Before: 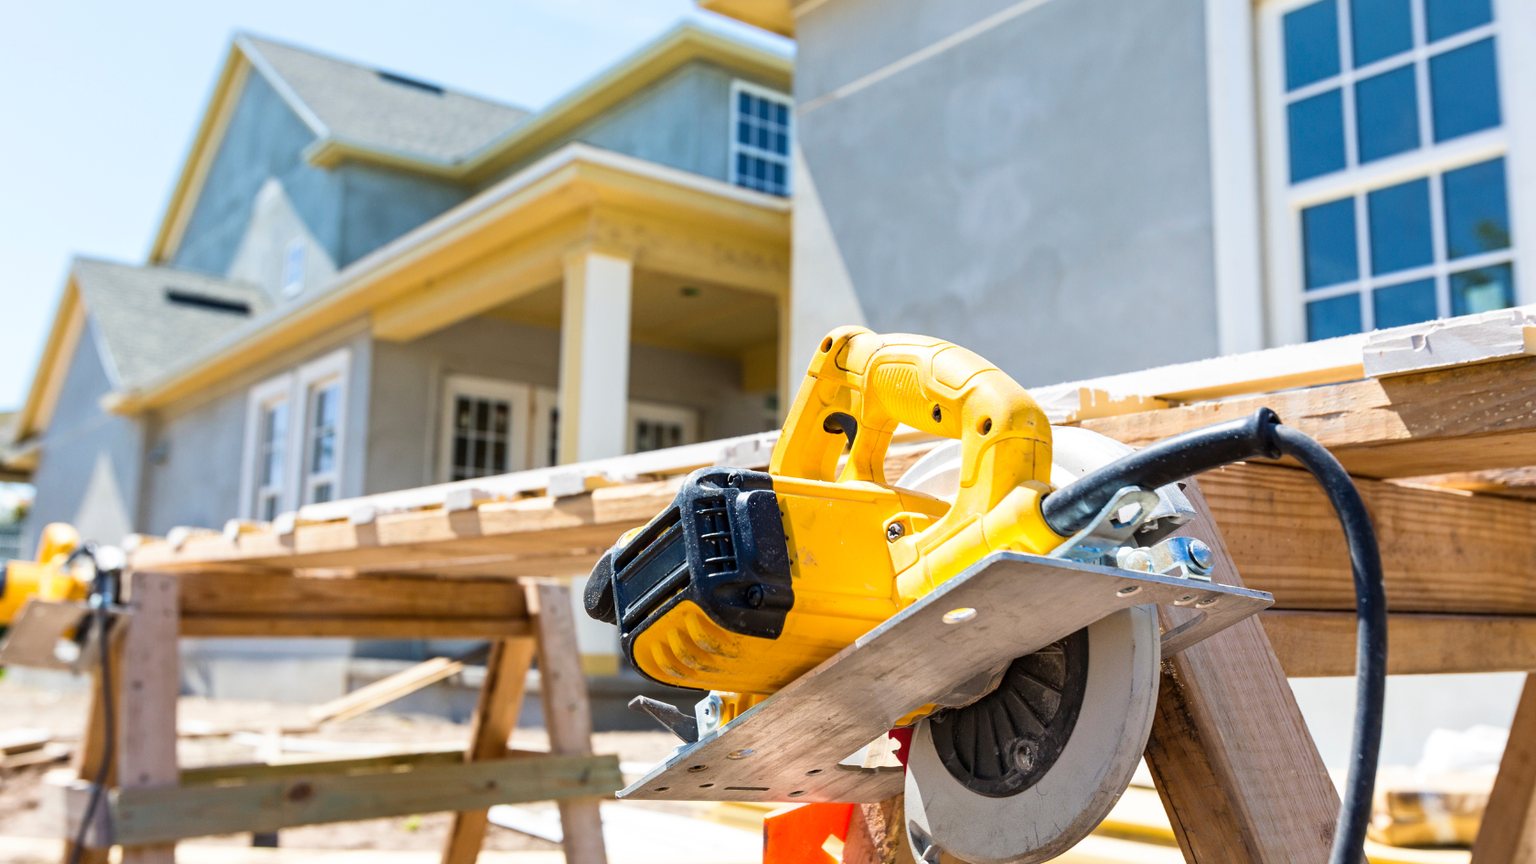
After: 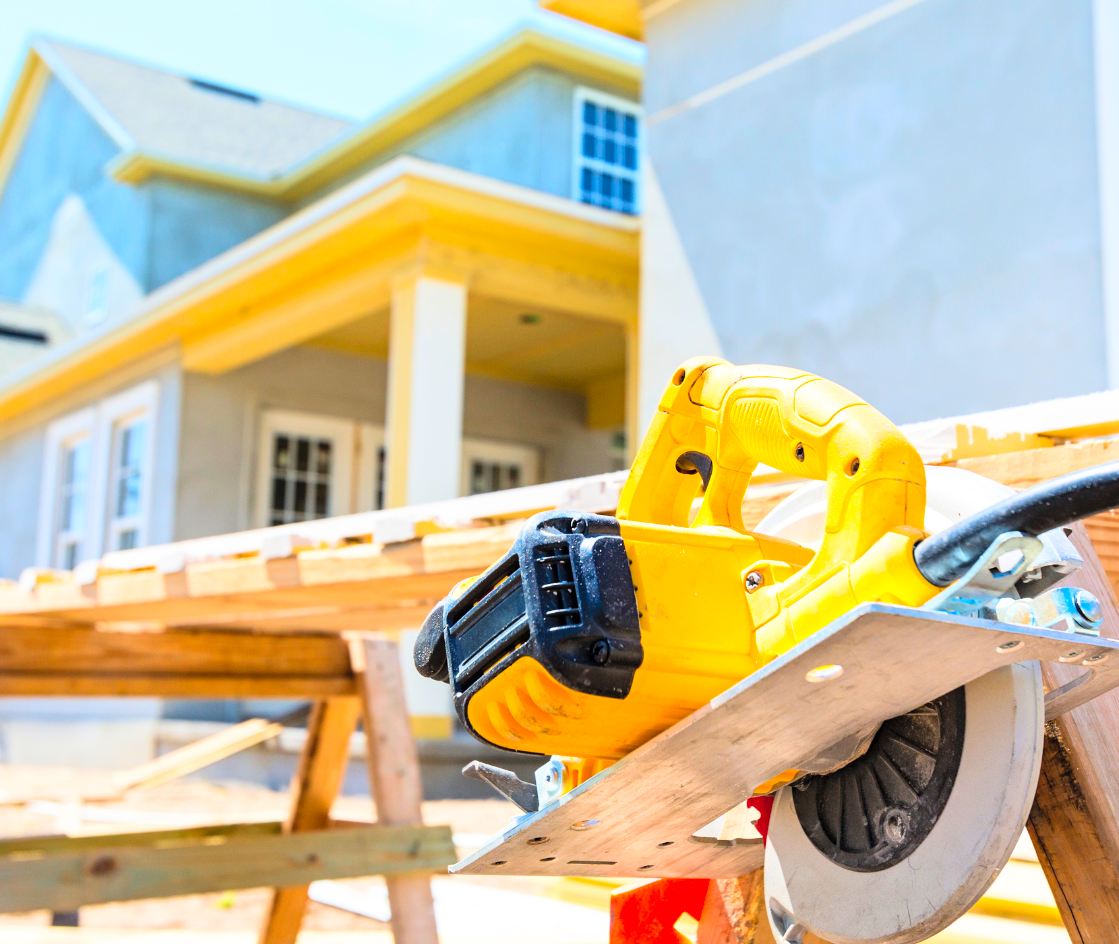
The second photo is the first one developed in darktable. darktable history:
crop and rotate: left 13.409%, right 19.924%
contrast brightness saturation: contrast 0.07, brightness 0.18, saturation 0.4
tone curve: curves: ch0 [(0, 0) (0.004, 0.001) (0.133, 0.112) (0.325, 0.362) (0.832, 0.893) (1, 1)], color space Lab, linked channels, preserve colors none
